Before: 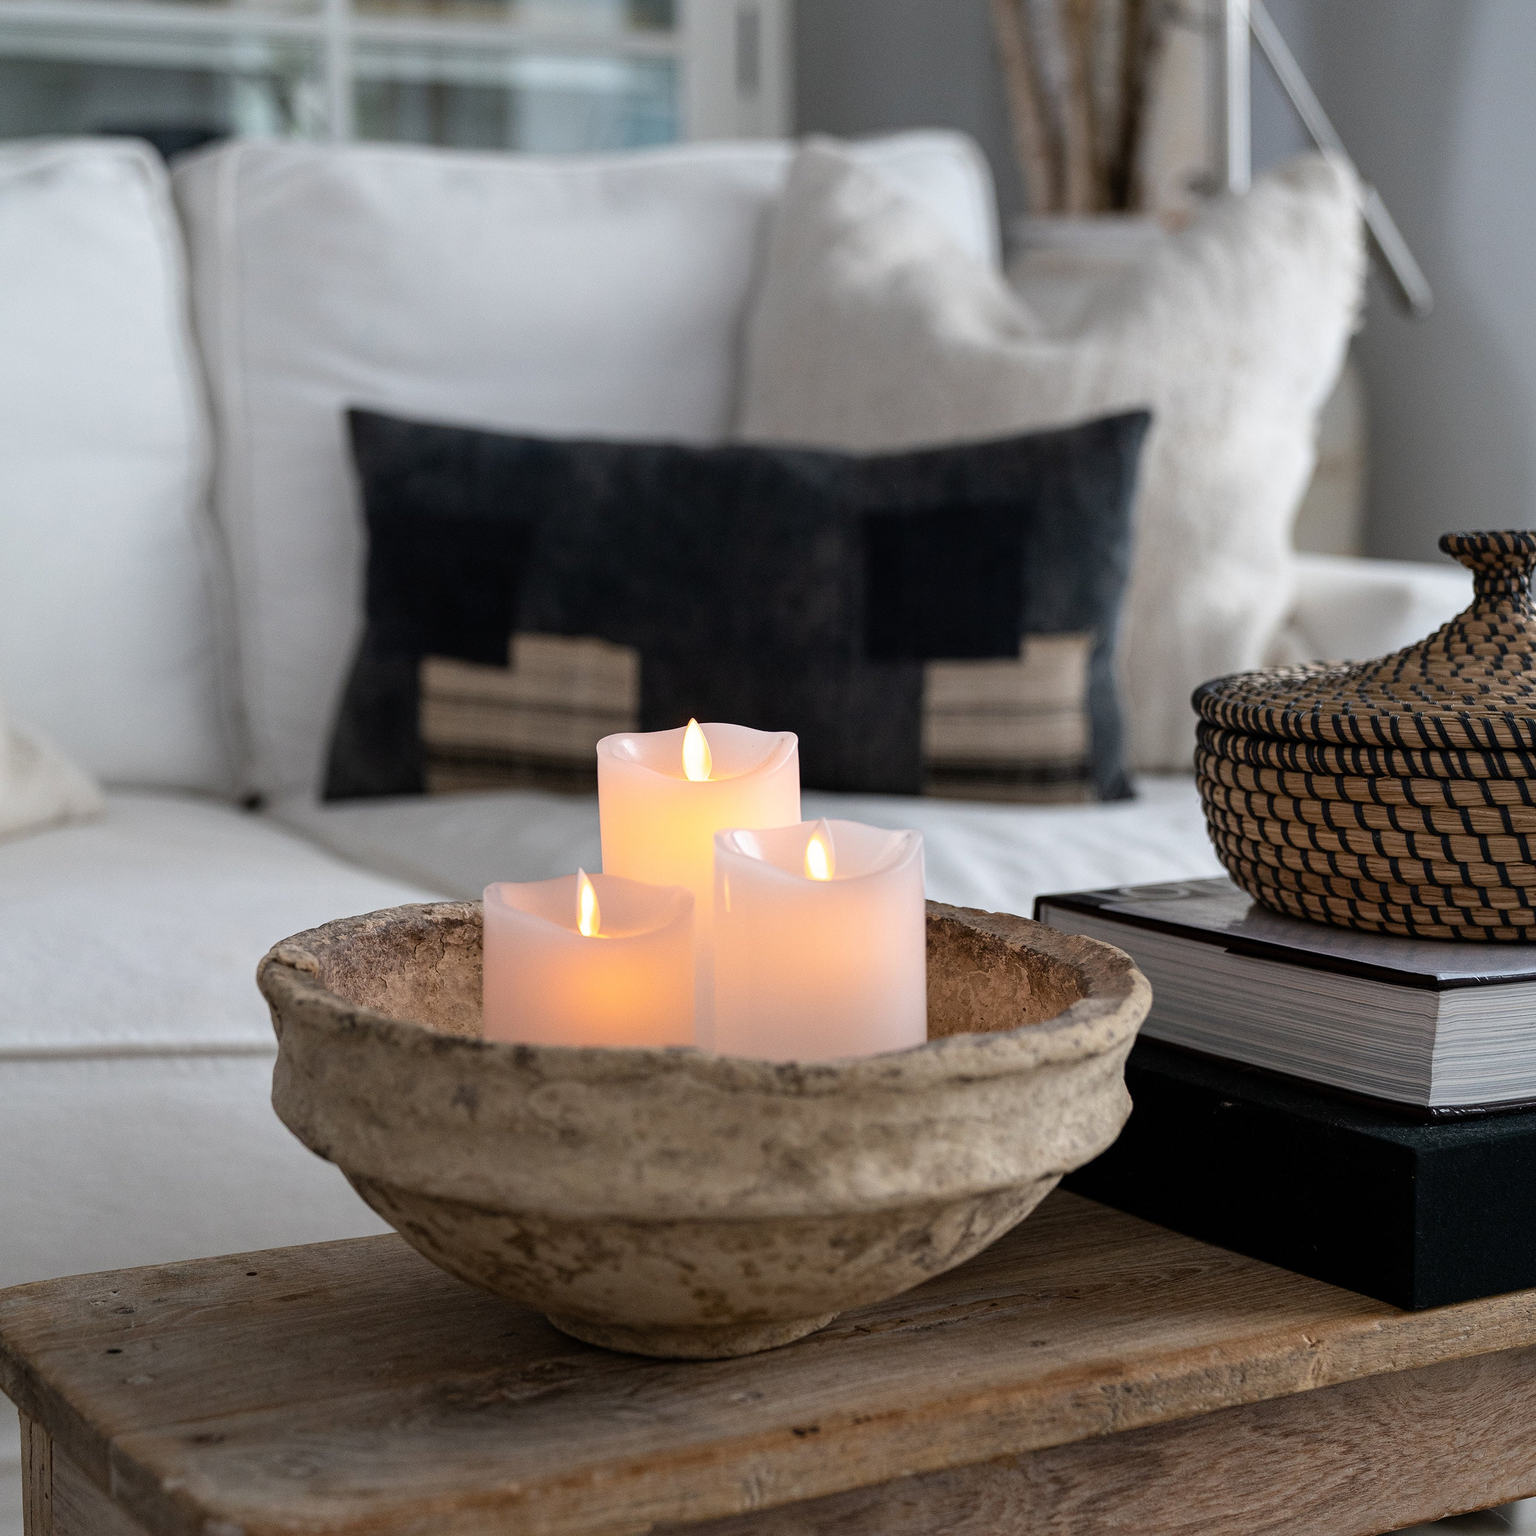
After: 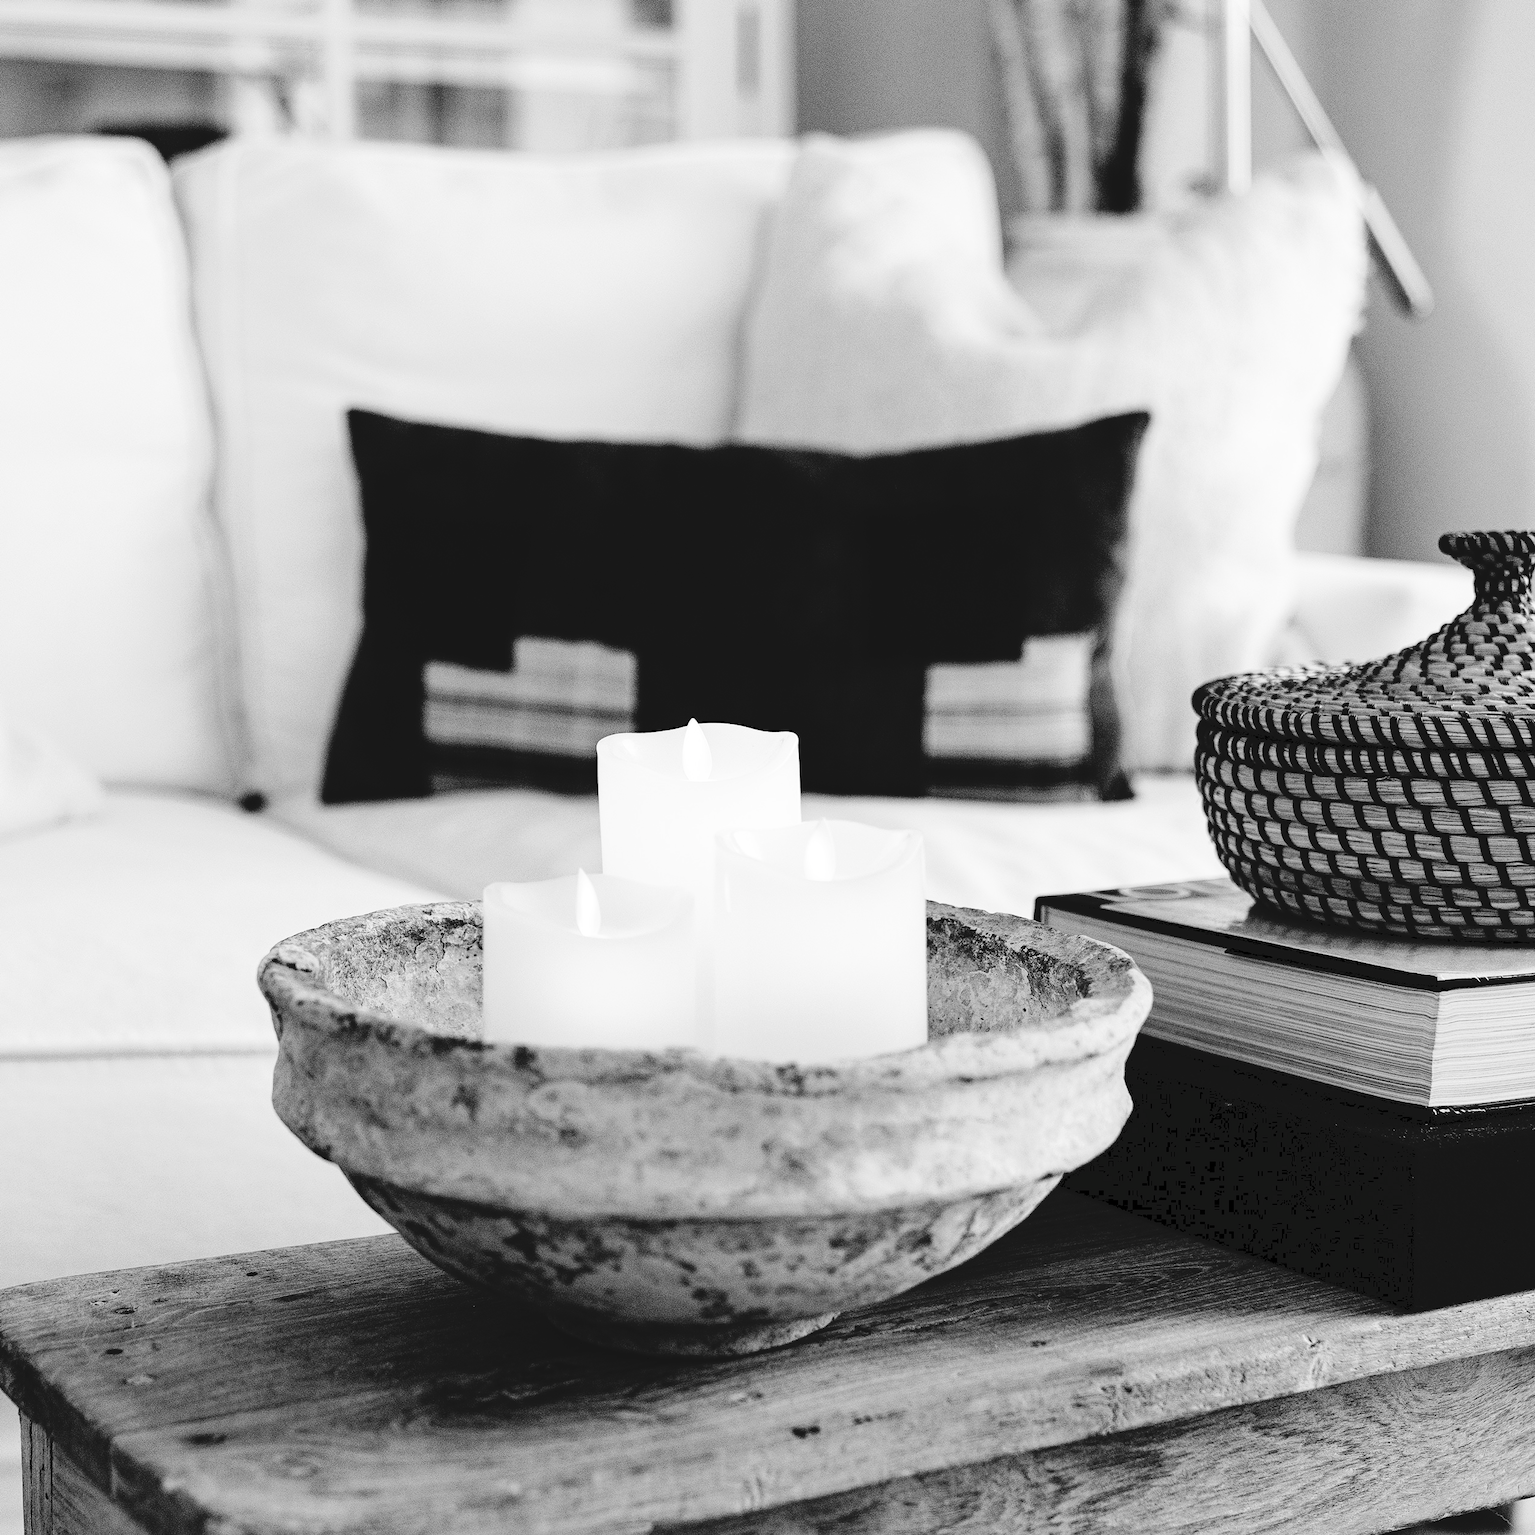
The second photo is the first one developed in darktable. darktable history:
color calibration: output gray [0.714, 0.278, 0, 0], illuminant same as pipeline (D50), adaptation none (bypass)
vibrance: vibrance 0%
base curve: curves: ch0 [(0, 0) (0.028, 0.03) (0.121, 0.232) (0.46, 0.748) (0.859, 0.968) (1, 1)], preserve colors none
tone curve: curves: ch0 [(0, 0) (0.003, 0.075) (0.011, 0.079) (0.025, 0.079) (0.044, 0.082) (0.069, 0.085) (0.1, 0.089) (0.136, 0.096) (0.177, 0.105) (0.224, 0.14) (0.277, 0.202) (0.335, 0.304) (0.399, 0.417) (0.468, 0.521) (0.543, 0.636) (0.623, 0.726) (0.709, 0.801) (0.801, 0.878) (0.898, 0.927) (1, 1)], preserve colors none
